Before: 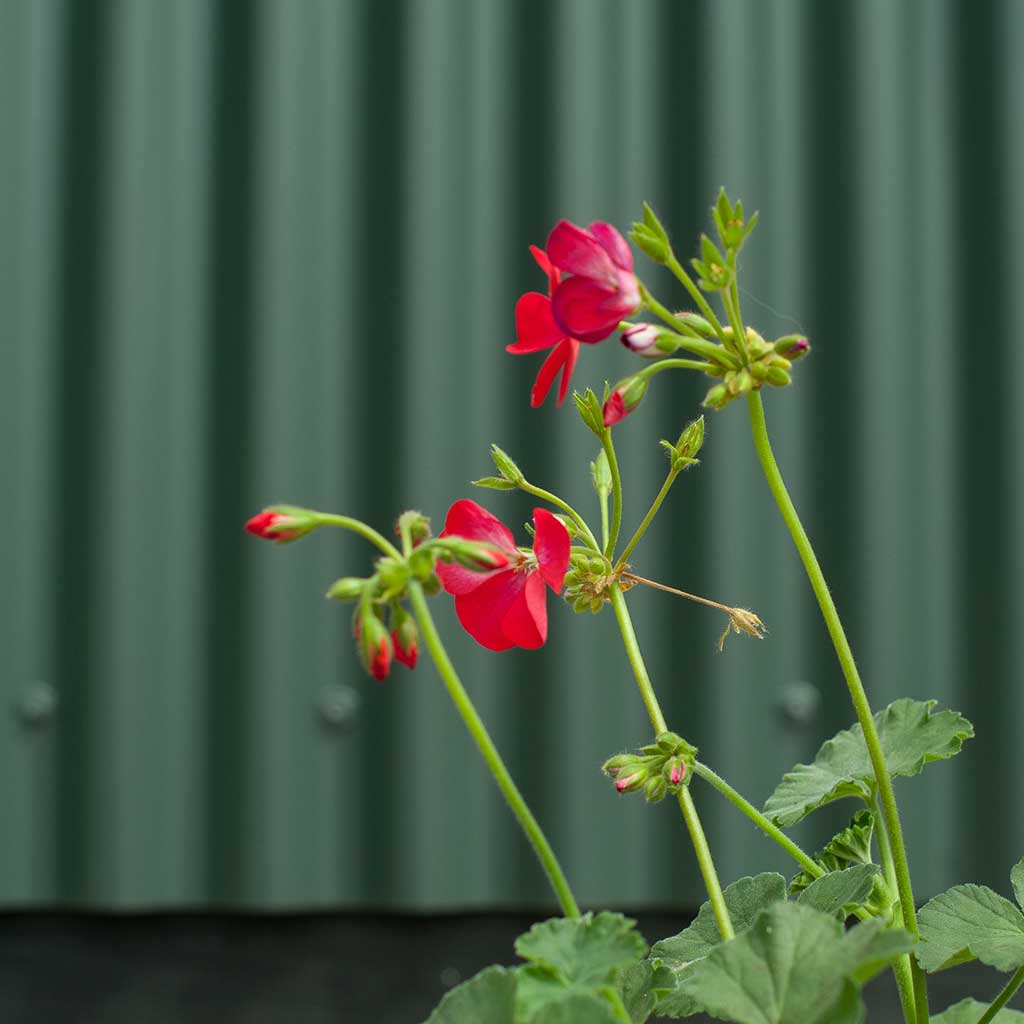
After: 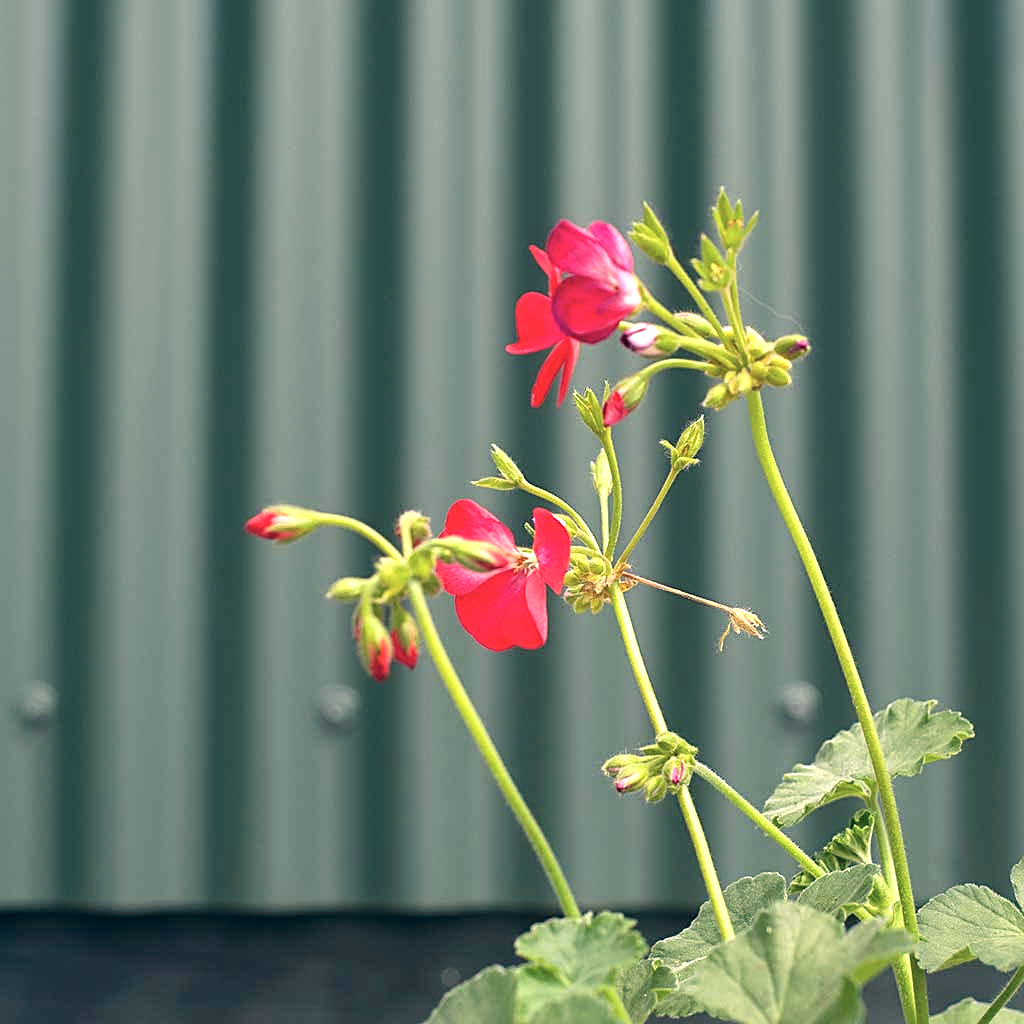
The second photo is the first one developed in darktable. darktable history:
color correction: highlights a* 14.46, highlights b* 5.85, shadows a* -5.53, shadows b* -15.24, saturation 0.85
sharpen: on, module defaults
exposure: exposure 1 EV, compensate highlight preservation false
